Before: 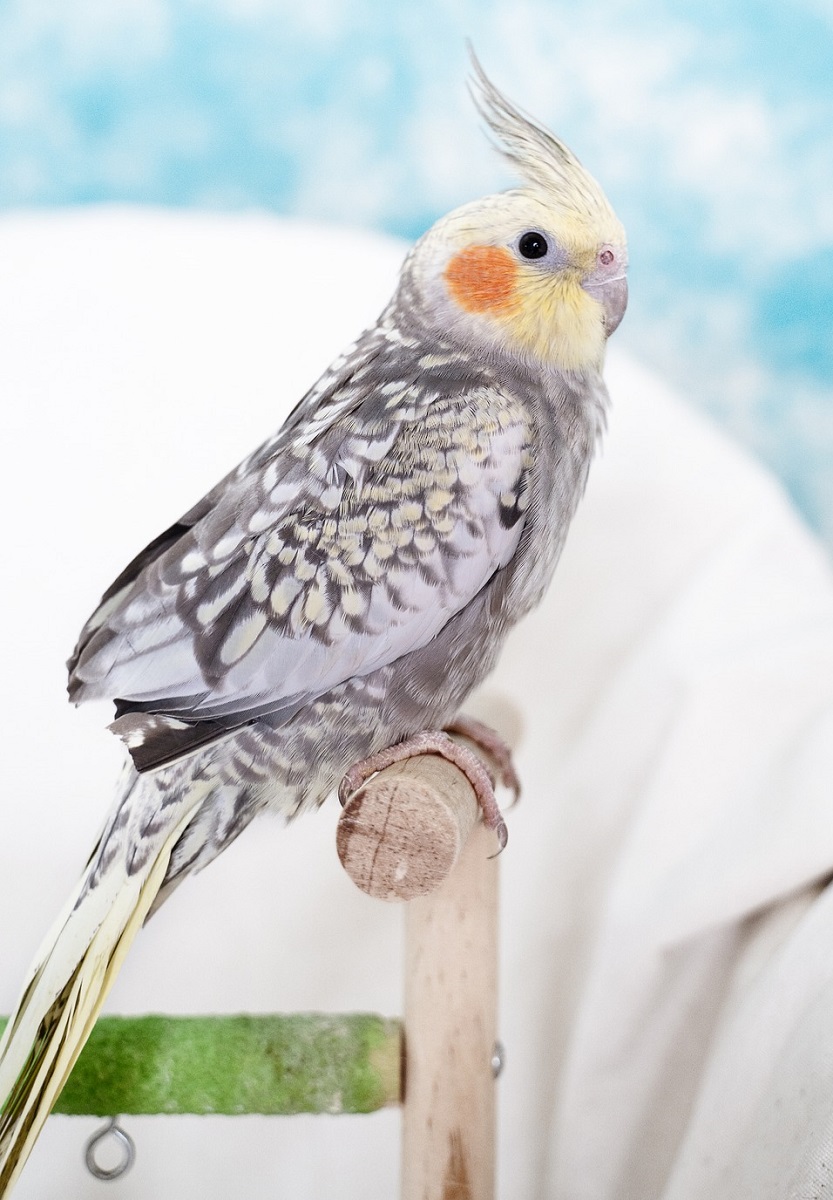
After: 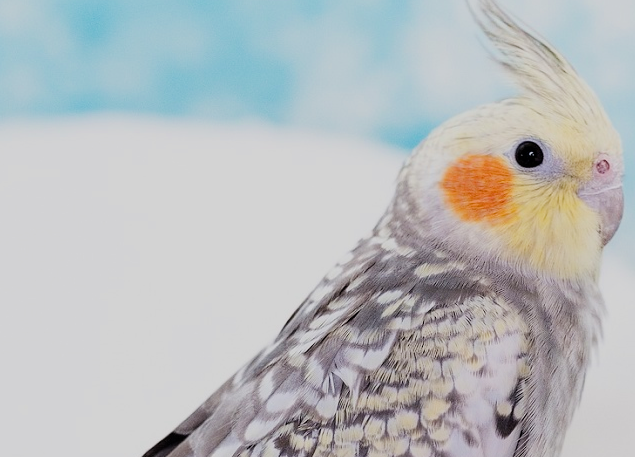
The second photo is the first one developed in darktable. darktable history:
filmic rgb: black relative exposure -7.65 EV, white relative exposure 4.56 EV, hardness 3.61
crop: left 0.579%, top 7.627%, right 23.167%, bottom 54.275%
color balance rgb: perceptual saturation grading › global saturation 25%, global vibrance 20%
white balance: emerald 1
